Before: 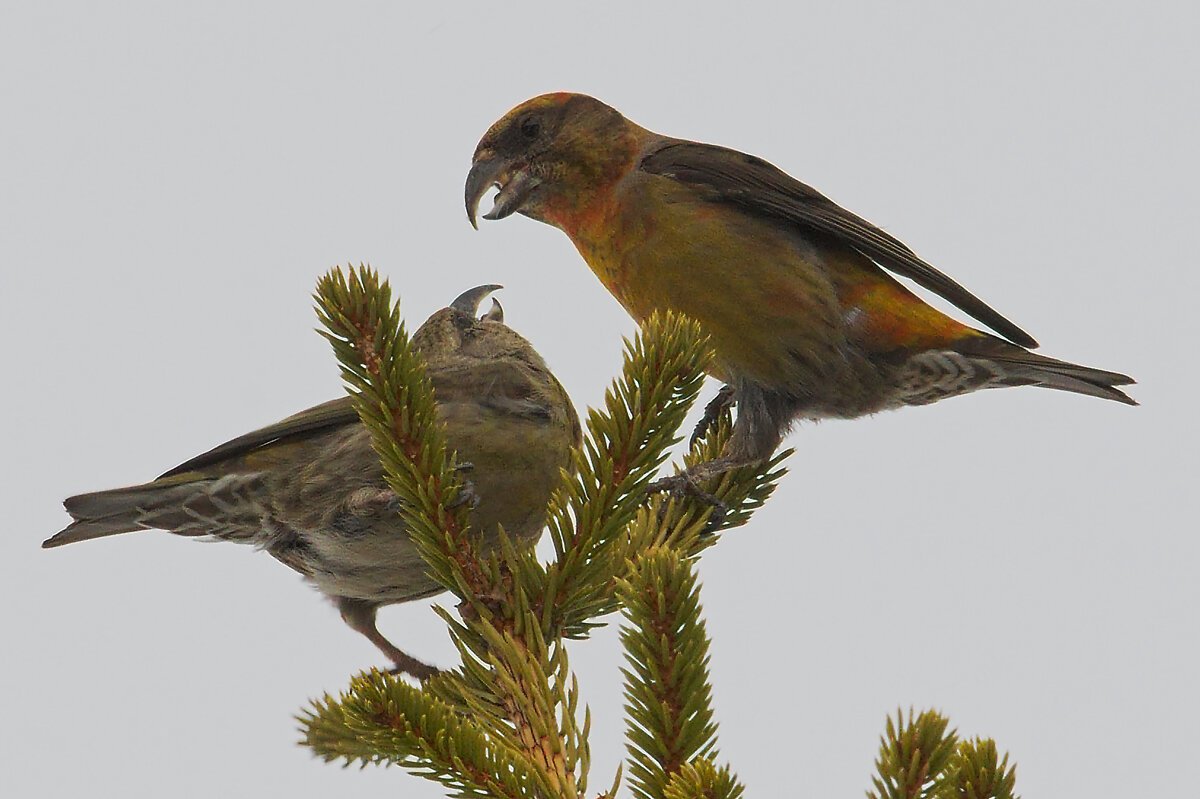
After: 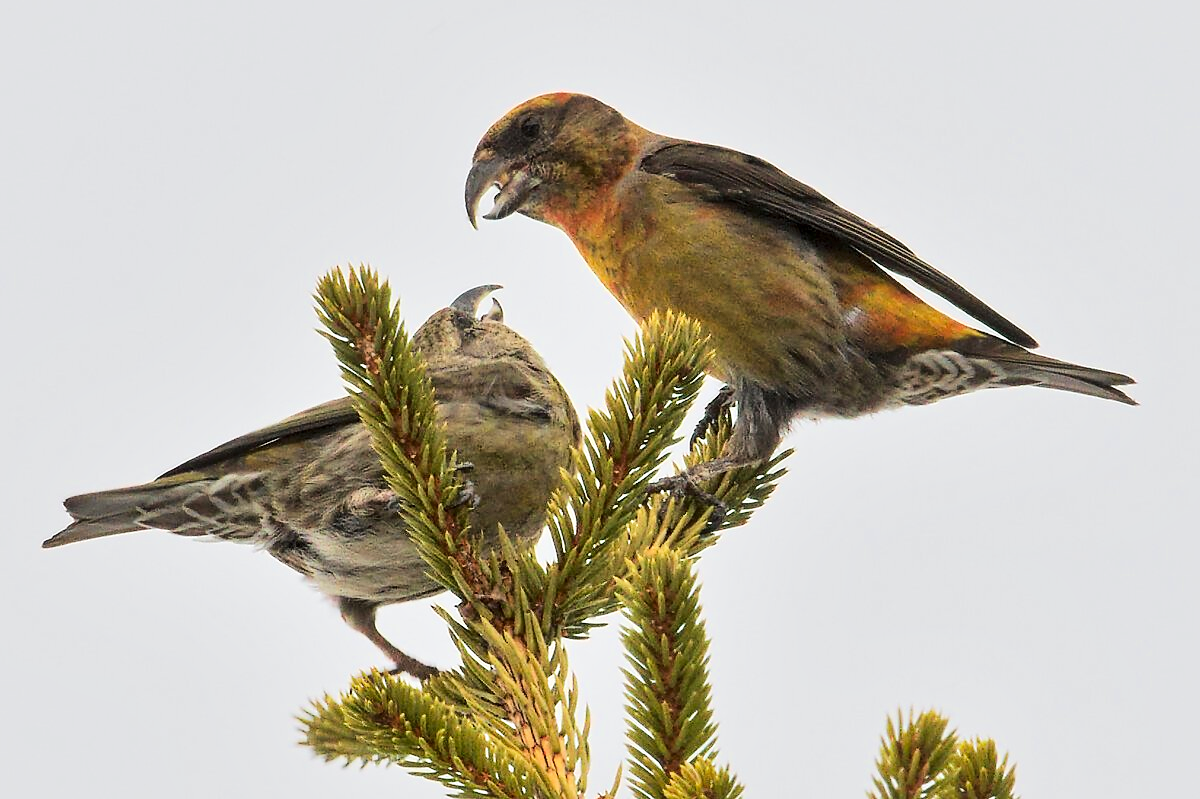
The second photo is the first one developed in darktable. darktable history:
local contrast: mode bilateral grid, contrast 24, coarseness 60, detail 152%, midtone range 0.2
tone equalizer: -7 EV 0.149 EV, -6 EV 0.603 EV, -5 EV 1.14 EV, -4 EV 1.37 EV, -3 EV 1.18 EV, -2 EV 0.6 EV, -1 EV 0.165 EV, edges refinement/feathering 500, mask exposure compensation -1.57 EV, preserve details no
